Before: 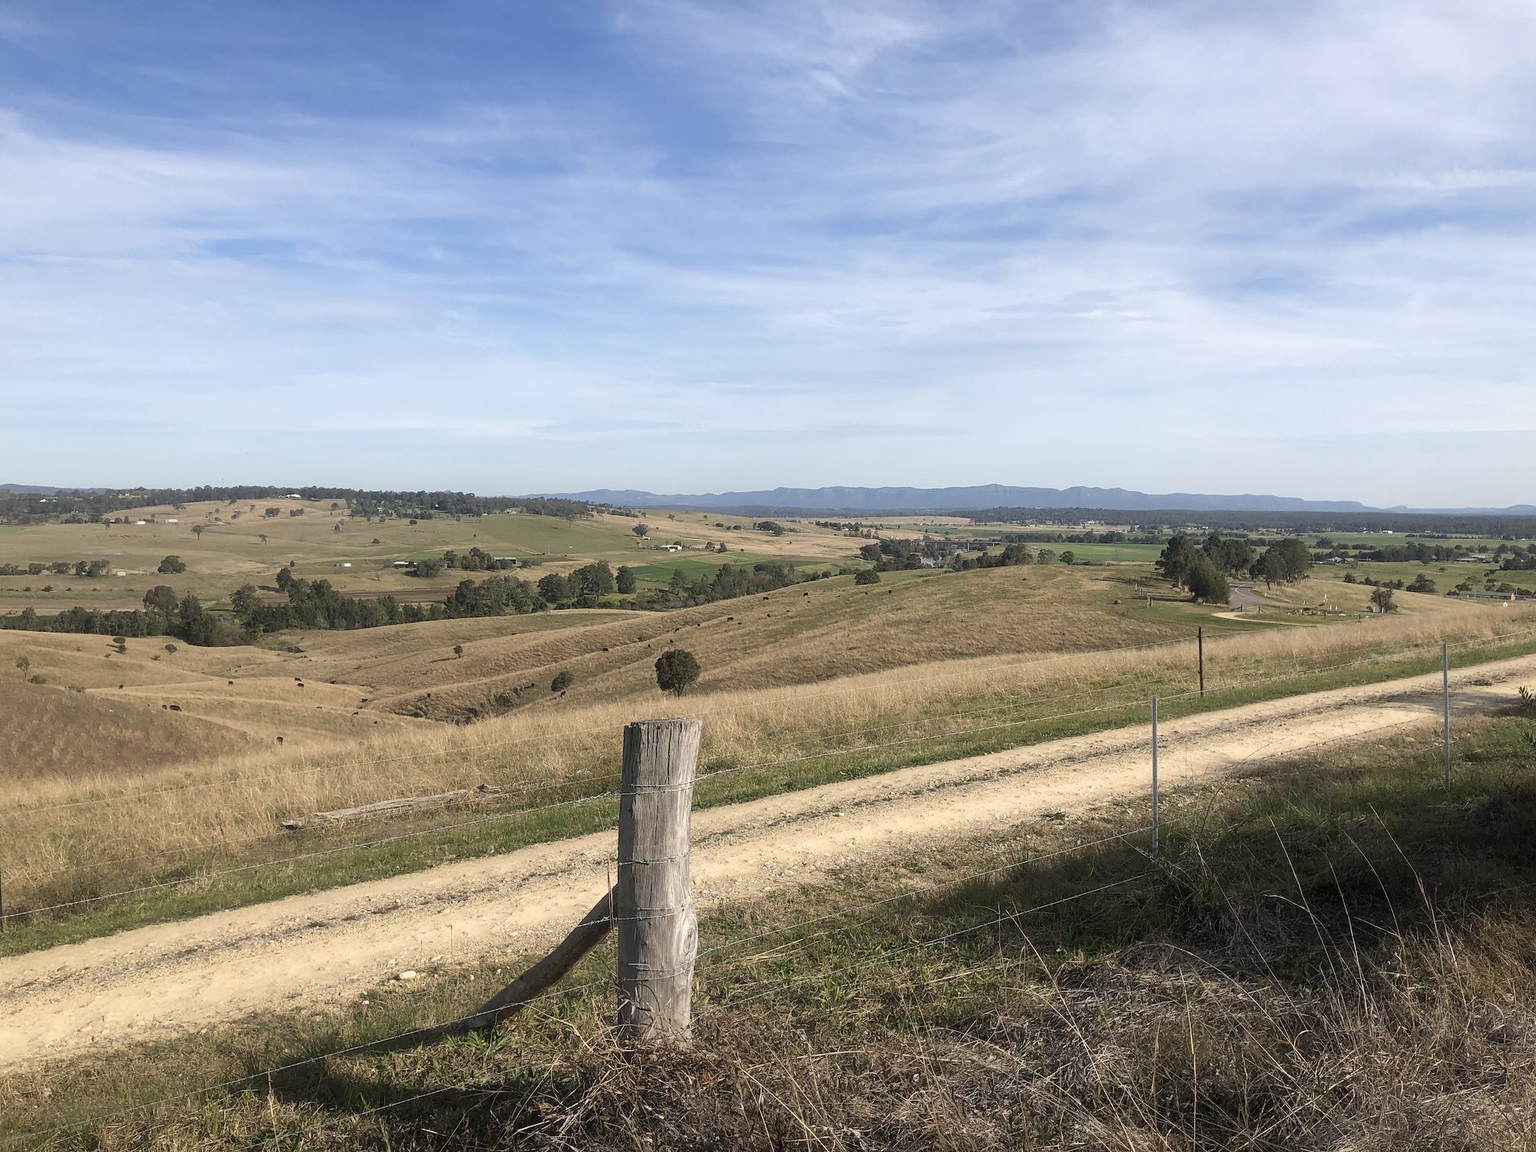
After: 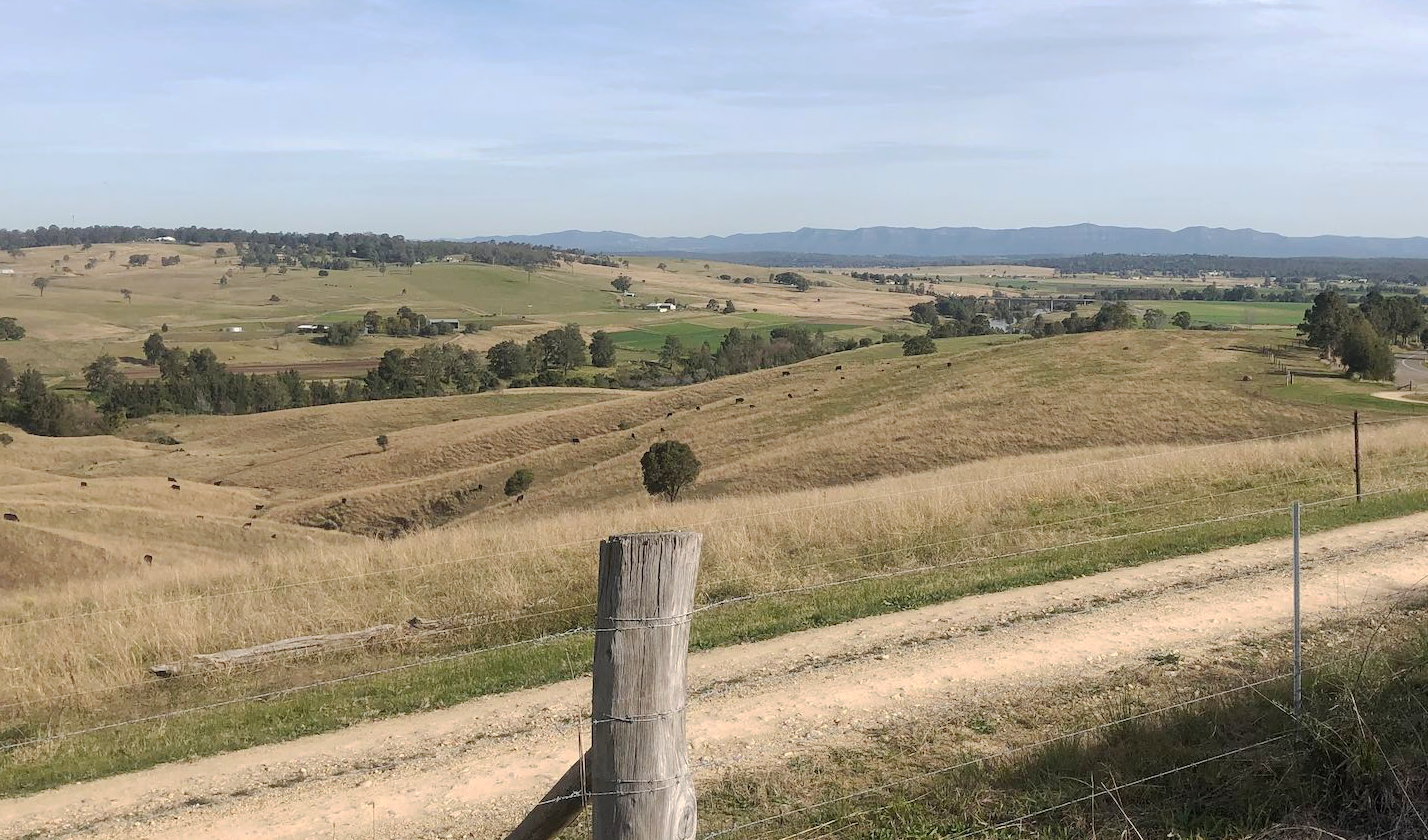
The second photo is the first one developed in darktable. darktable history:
crop: left 10.903%, top 27.309%, right 18.234%, bottom 17.123%
base curve: curves: ch0 [(0, 0) (0.235, 0.266) (0.503, 0.496) (0.786, 0.72) (1, 1)], preserve colors none
